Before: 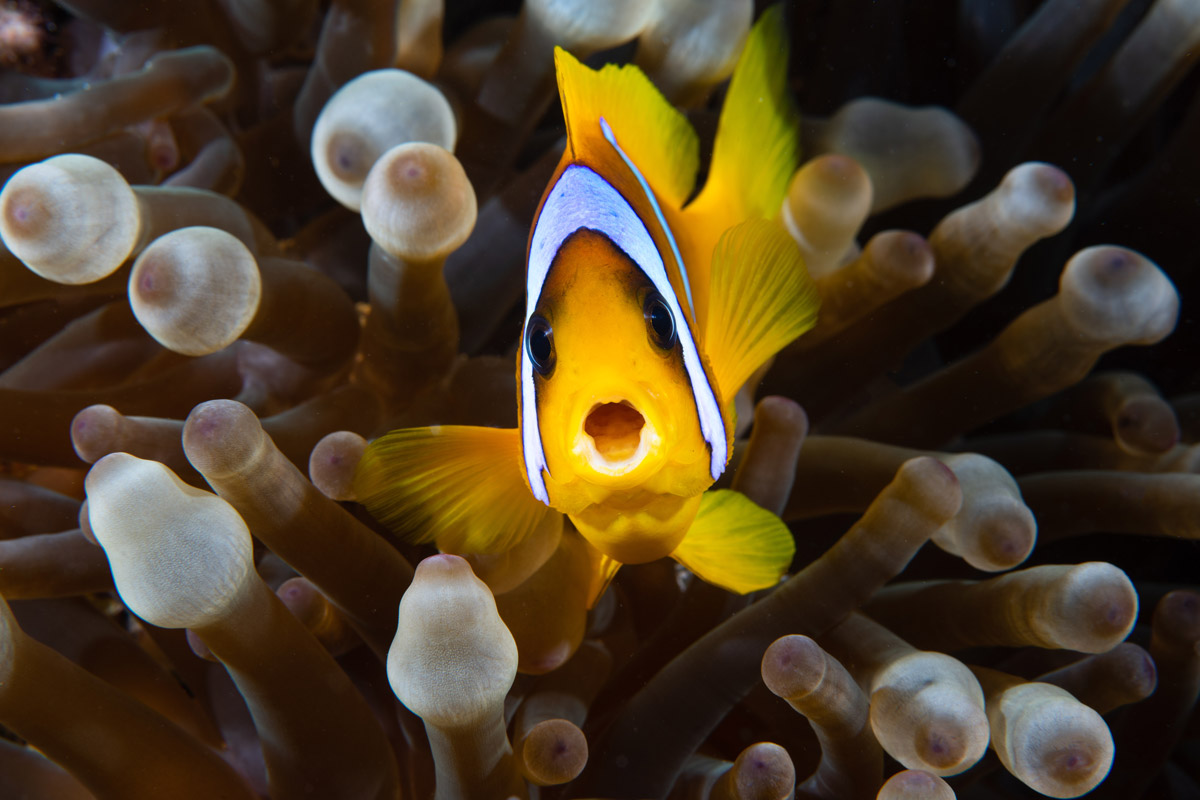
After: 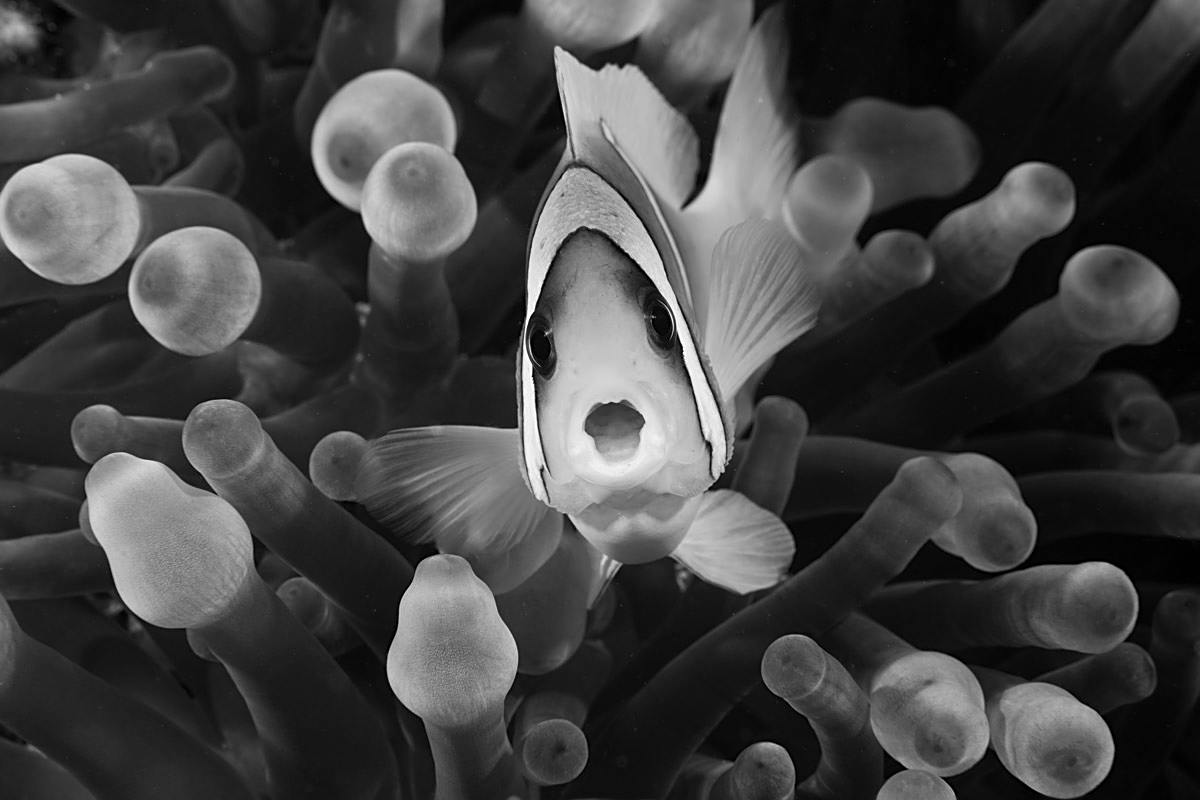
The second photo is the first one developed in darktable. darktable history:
monochrome: a 26.22, b 42.67, size 0.8
sharpen: on, module defaults
white balance: red 1.127, blue 0.943
